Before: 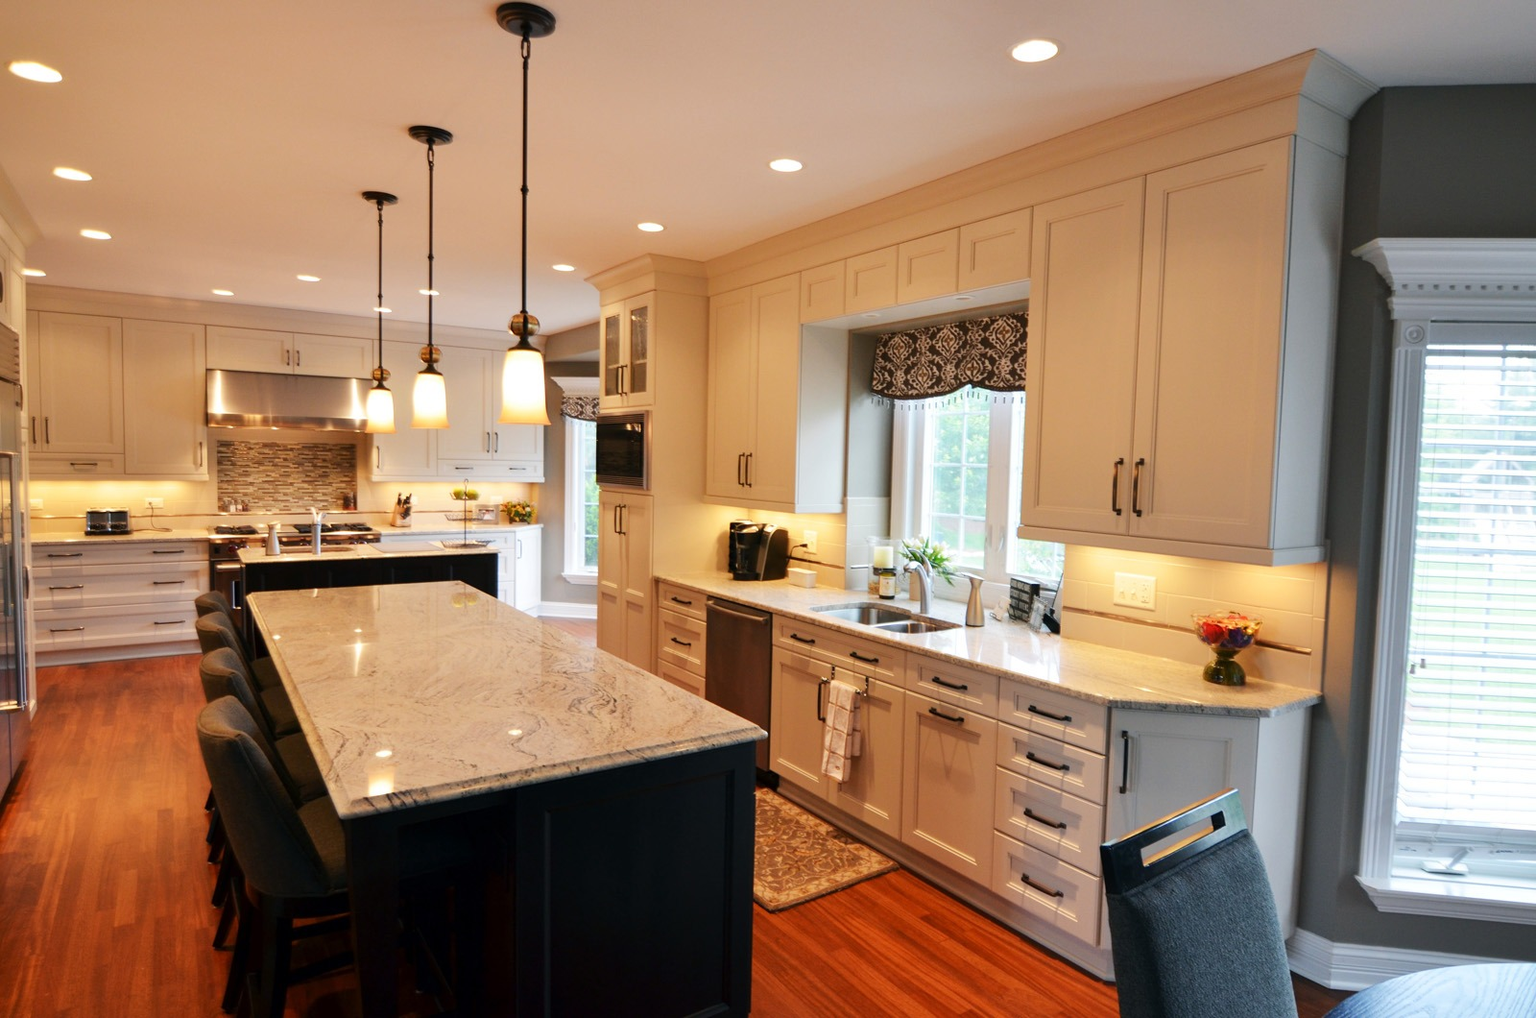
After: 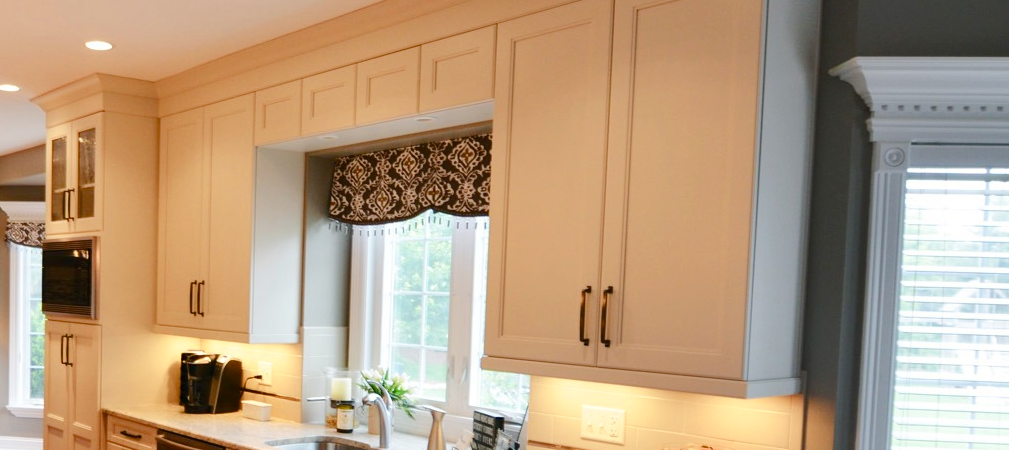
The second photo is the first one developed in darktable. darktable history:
crop: left 36.23%, top 18.057%, right 0.693%, bottom 38.789%
color balance rgb: shadows lift › luminance -9.585%, perceptual saturation grading › global saturation 0.409%, perceptual saturation grading › highlights -16.026%, perceptual saturation grading › shadows 25.715%, perceptual brilliance grading › mid-tones 10.429%, perceptual brilliance grading › shadows 14.756%, saturation formula JzAzBz (2021)
